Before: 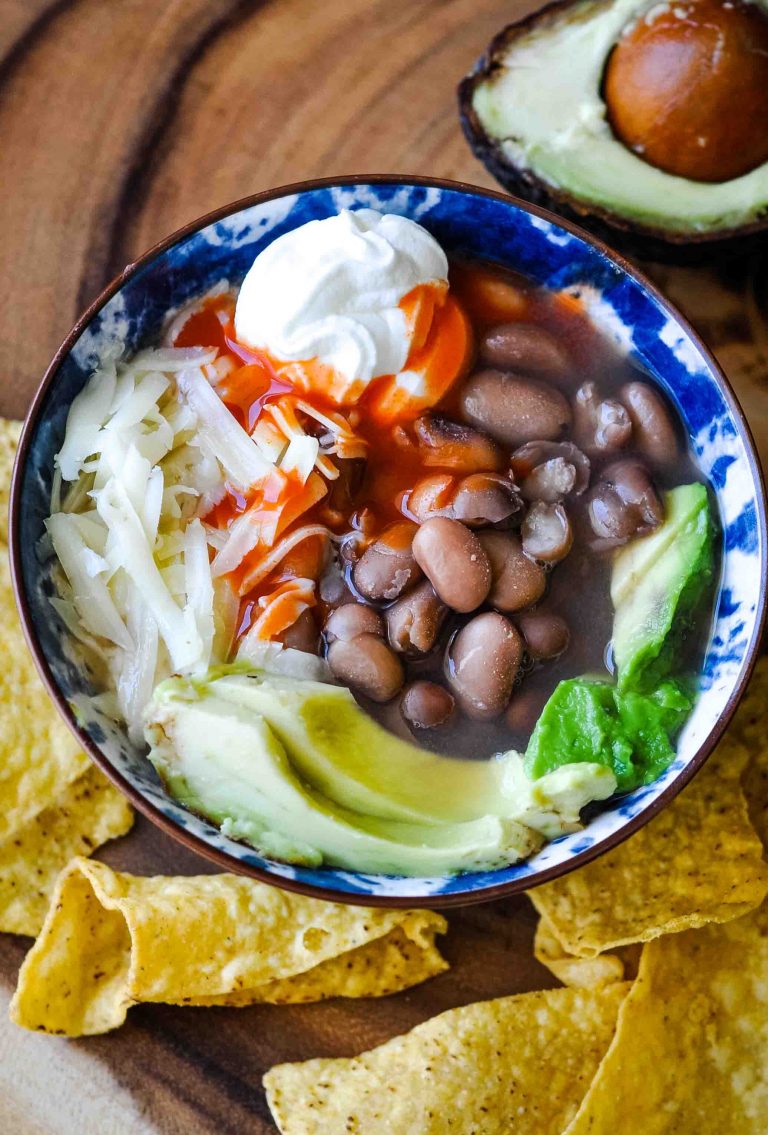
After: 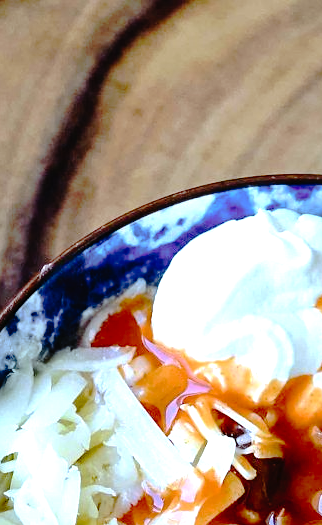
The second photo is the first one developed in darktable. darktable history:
tone equalizer: -8 EV -0.75 EV, -7 EV -0.7 EV, -6 EV -0.6 EV, -5 EV -0.4 EV, -3 EV 0.4 EV, -2 EV 0.6 EV, -1 EV 0.7 EV, +0 EV 0.75 EV, edges refinement/feathering 500, mask exposure compensation -1.57 EV, preserve details no
white balance: red 0.948, green 1.02, blue 1.176
tone curve: curves: ch0 [(0, 0) (0.003, 0.019) (0.011, 0.019) (0.025, 0.023) (0.044, 0.032) (0.069, 0.046) (0.1, 0.073) (0.136, 0.129) (0.177, 0.207) (0.224, 0.295) (0.277, 0.394) (0.335, 0.48) (0.399, 0.524) (0.468, 0.575) (0.543, 0.628) (0.623, 0.684) (0.709, 0.739) (0.801, 0.808) (0.898, 0.9) (1, 1)], preserve colors none
sharpen: amount 0.2
color correction: highlights a* -8, highlights b* 3.1
crop and rotate: left 10.817%, top 0.062%, right 47.194%, bottom 53.626%
